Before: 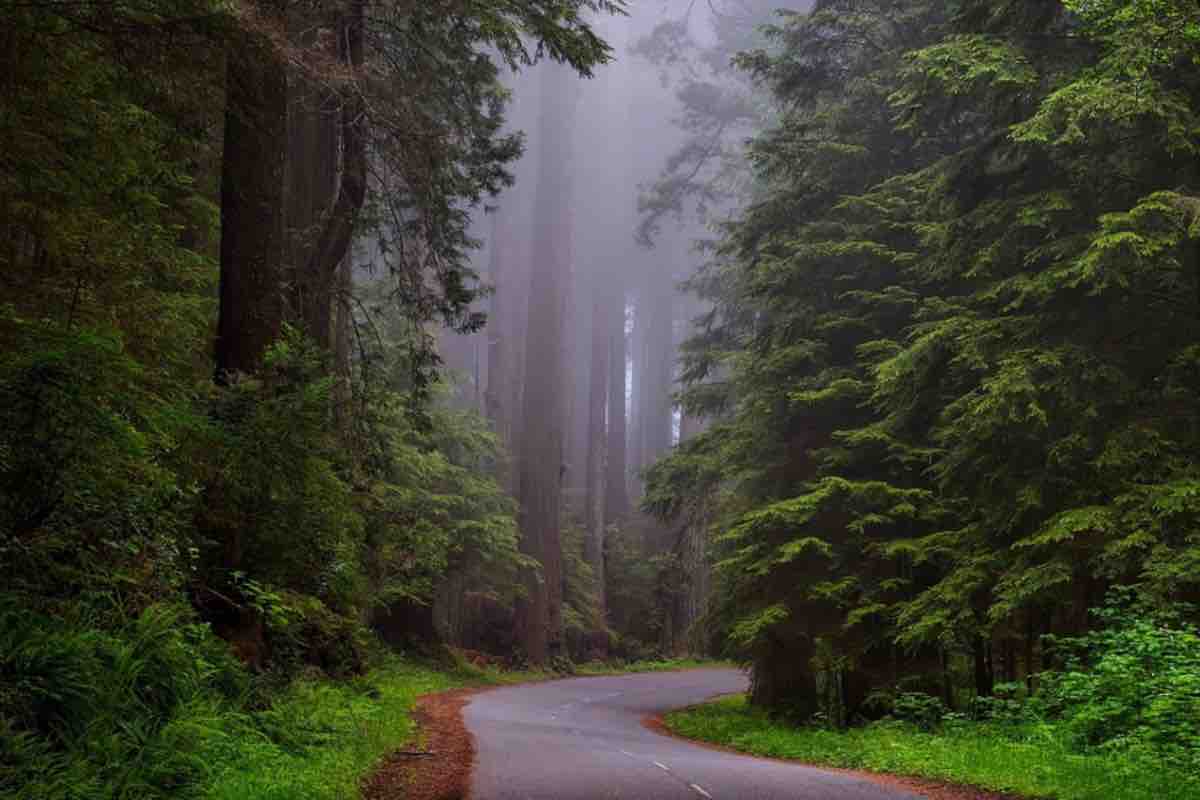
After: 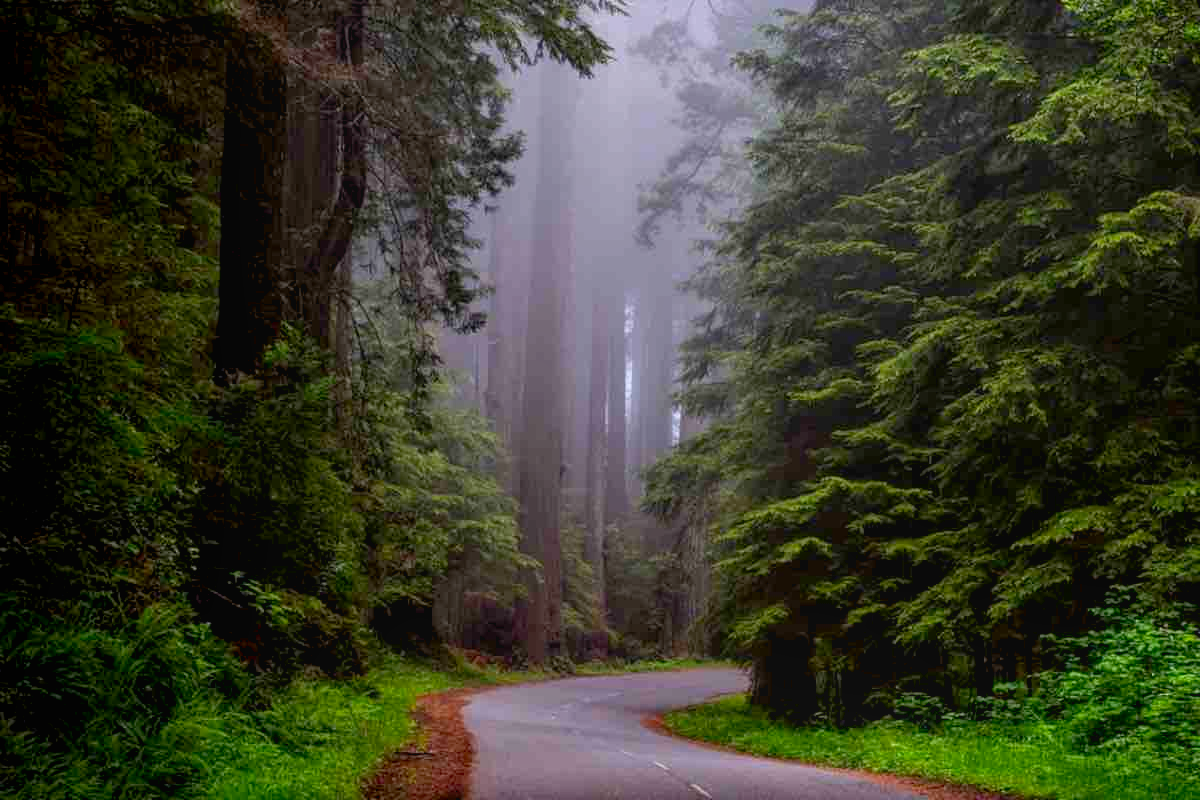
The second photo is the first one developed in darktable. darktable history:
exposure: black level correction 0.009, exposure -0.158 EV, compensate highlight preservation false
levels: mode automatic, levels [0, 0.498, 1]
local contrast: highlights 48%, shadows 1%, detail 100%
